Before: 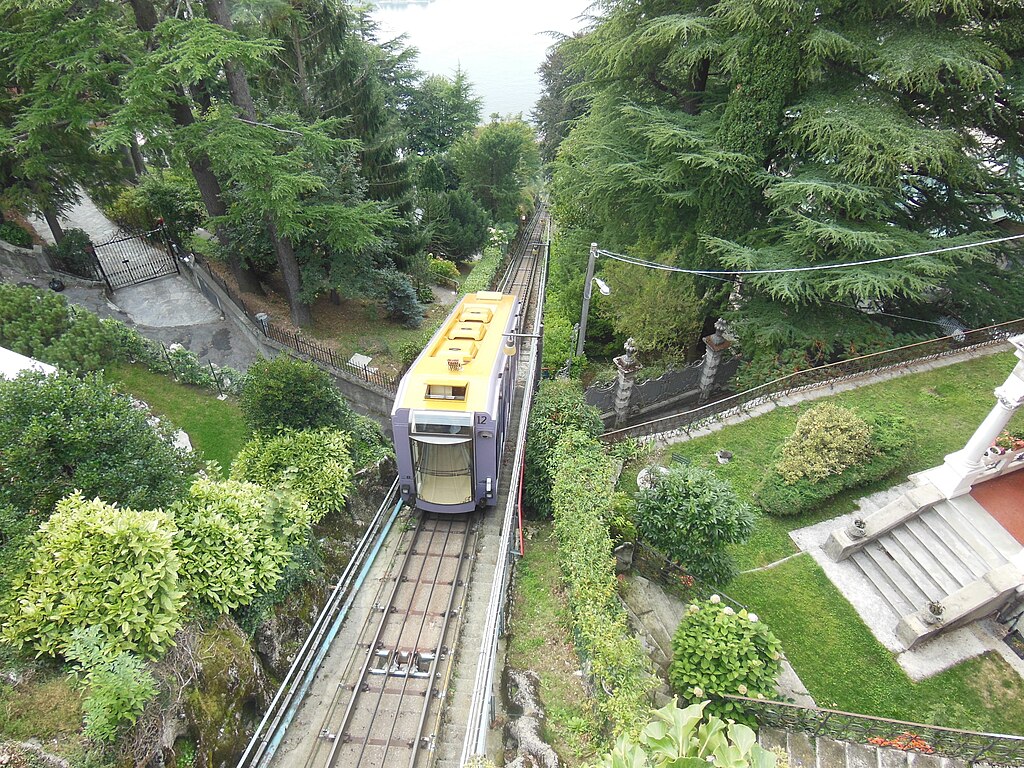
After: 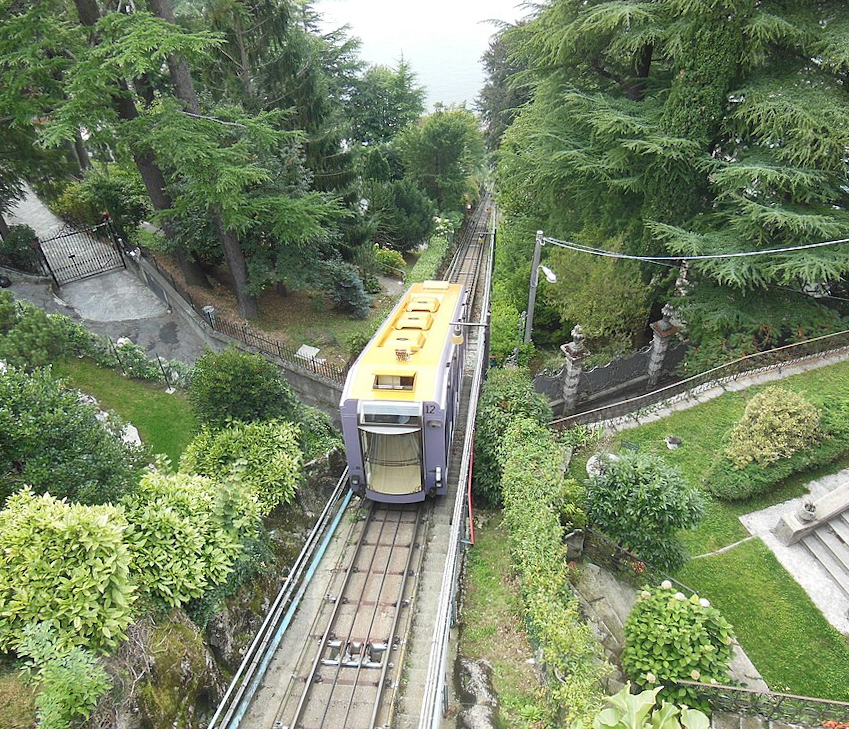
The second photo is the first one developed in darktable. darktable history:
crop and rotate: angle 0.891°, left 4.166%, top 0.471%, right 11.117%, bottom 2.589%
